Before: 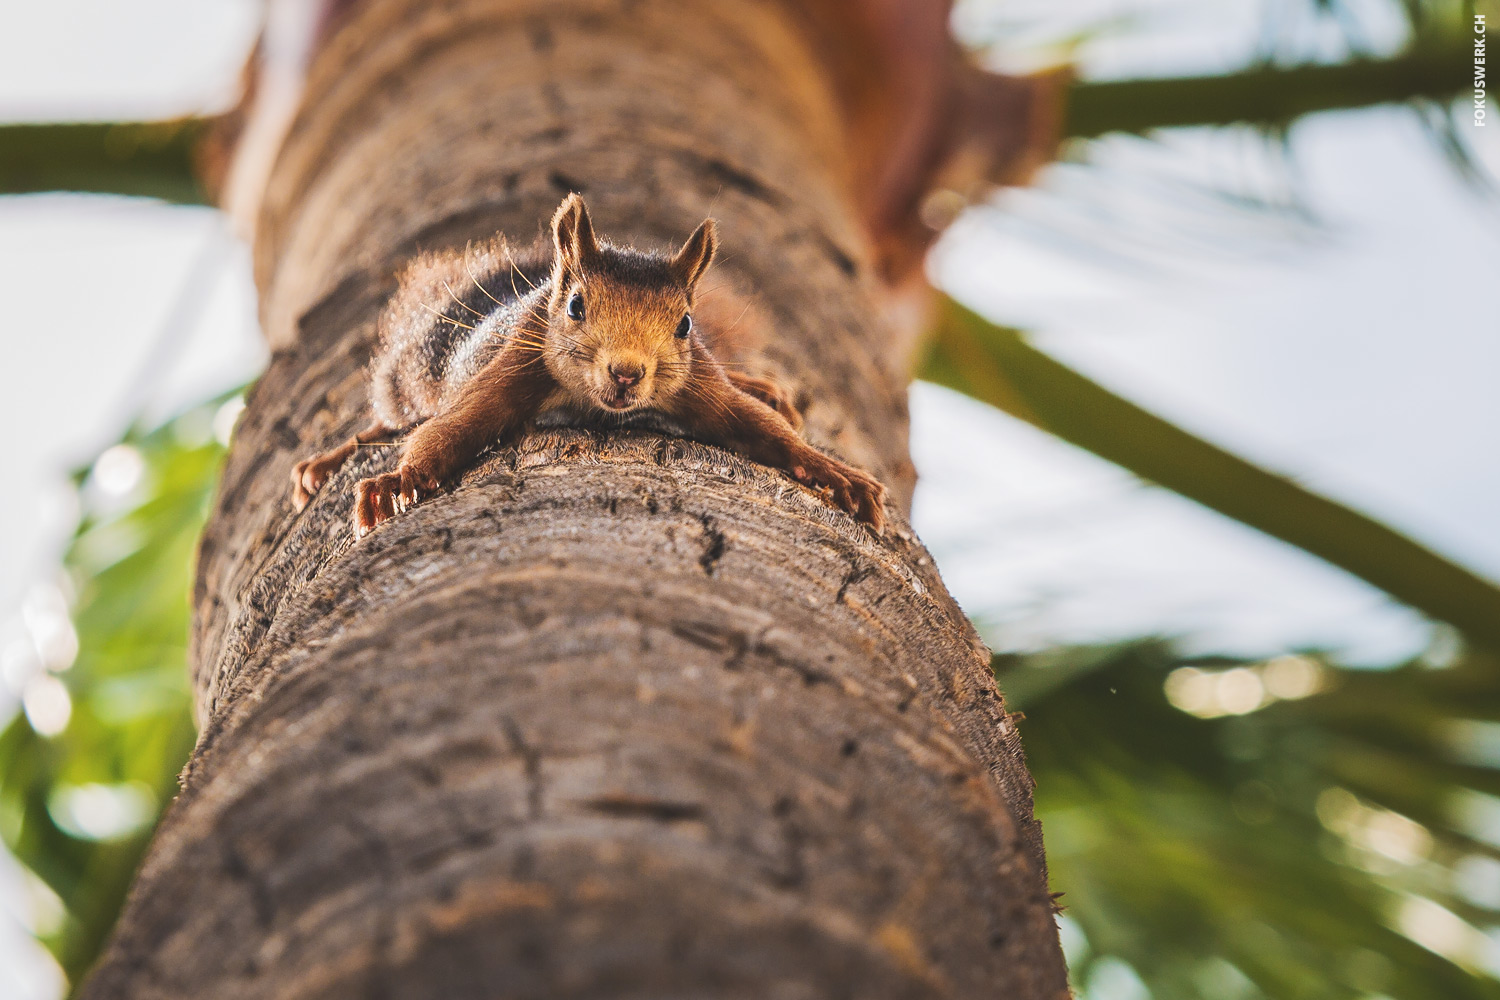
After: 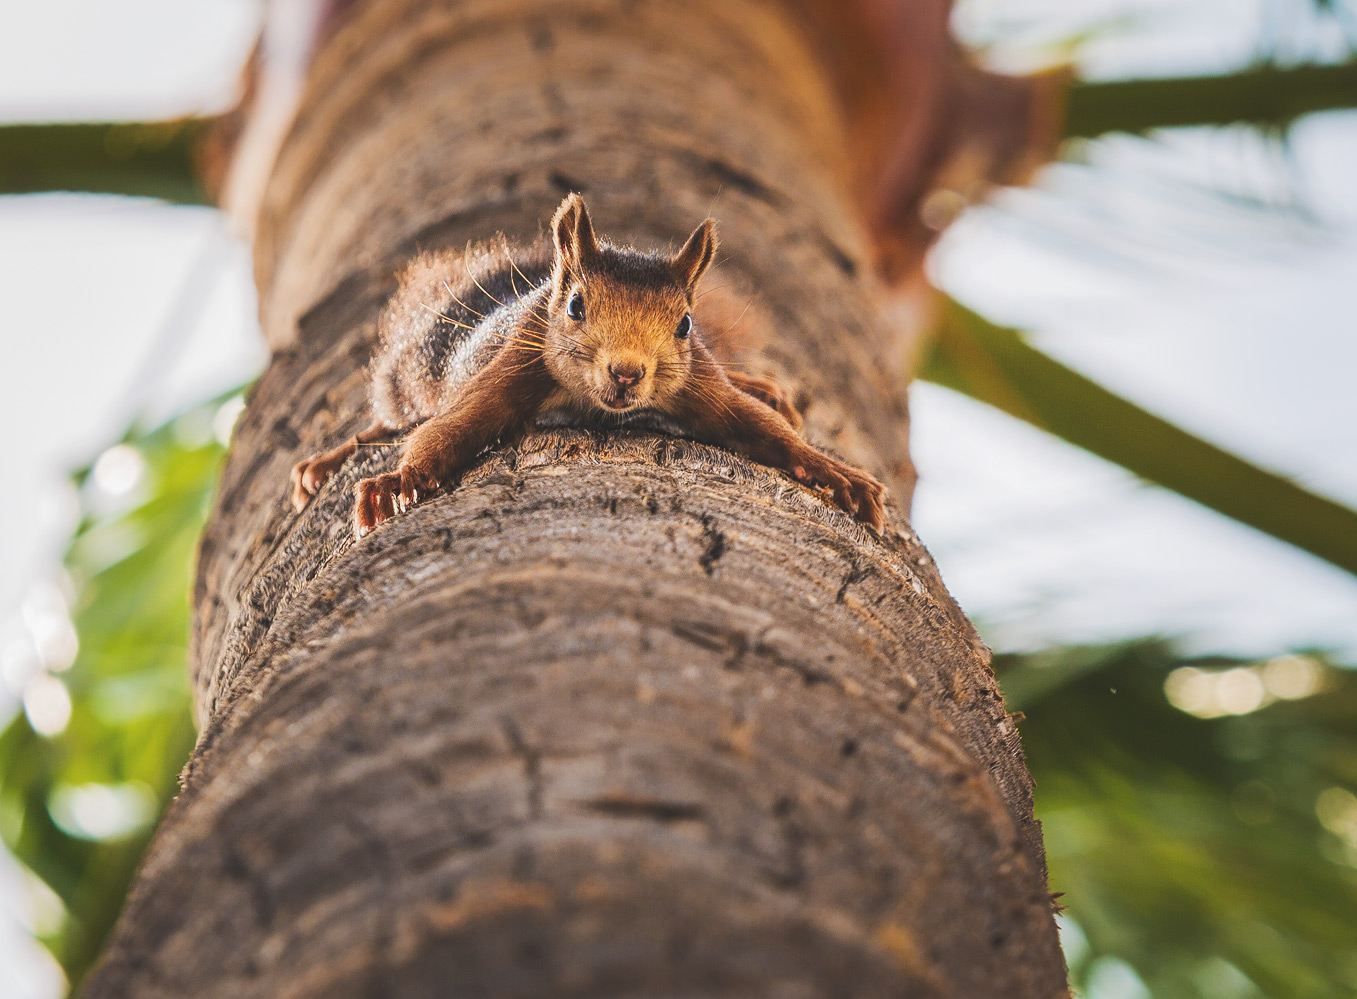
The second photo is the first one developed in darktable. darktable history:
crop: right 9.518%, bottom 0.047%
contrast equalizer: octaves 7, y [[0.5, 0.5, 0.468, 0.5, 0.5, 0.5], [0.5 ×6], [0.5 ×6], [0 ×6], [0 ×6]]
